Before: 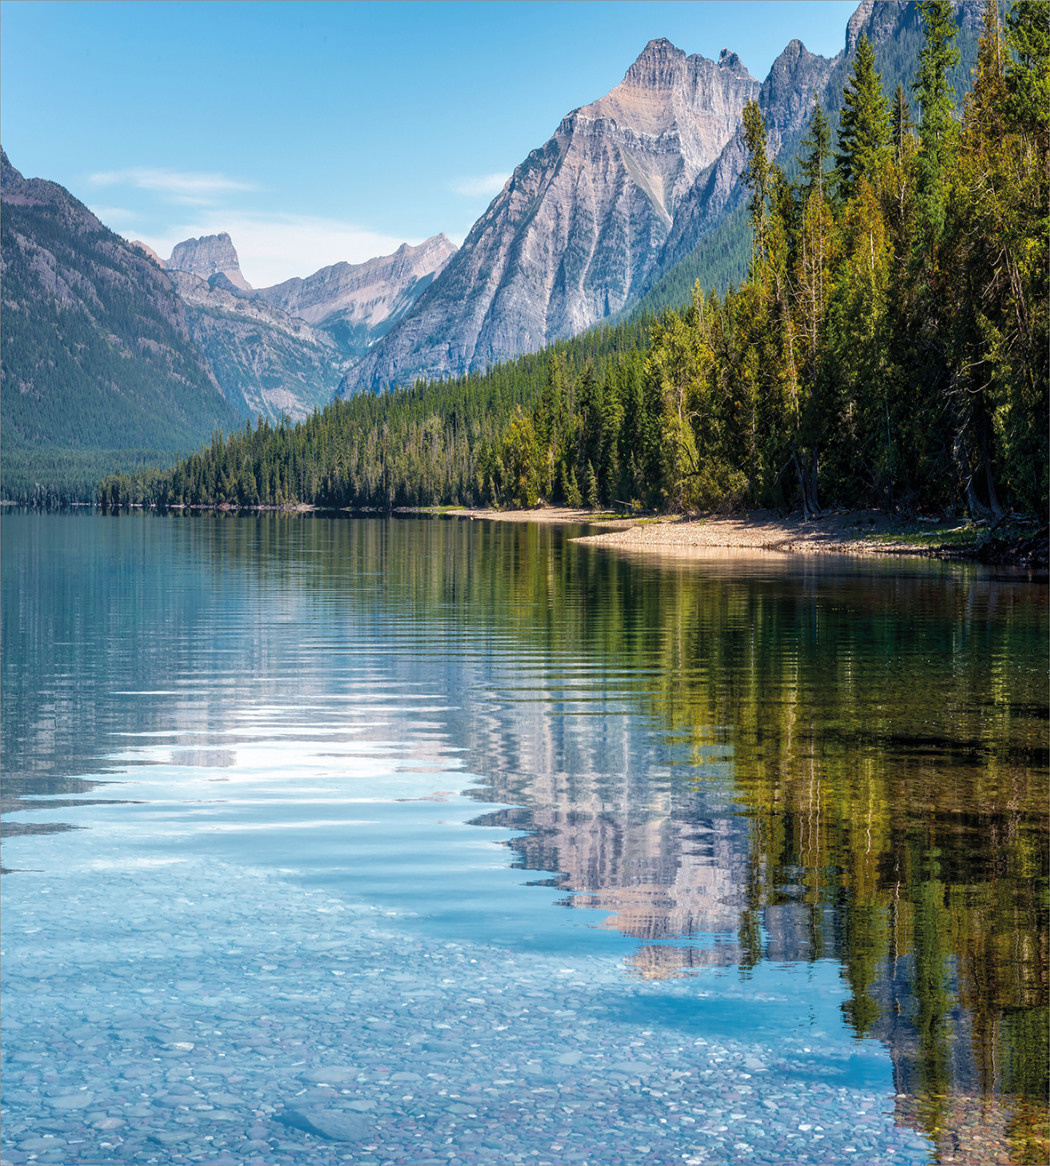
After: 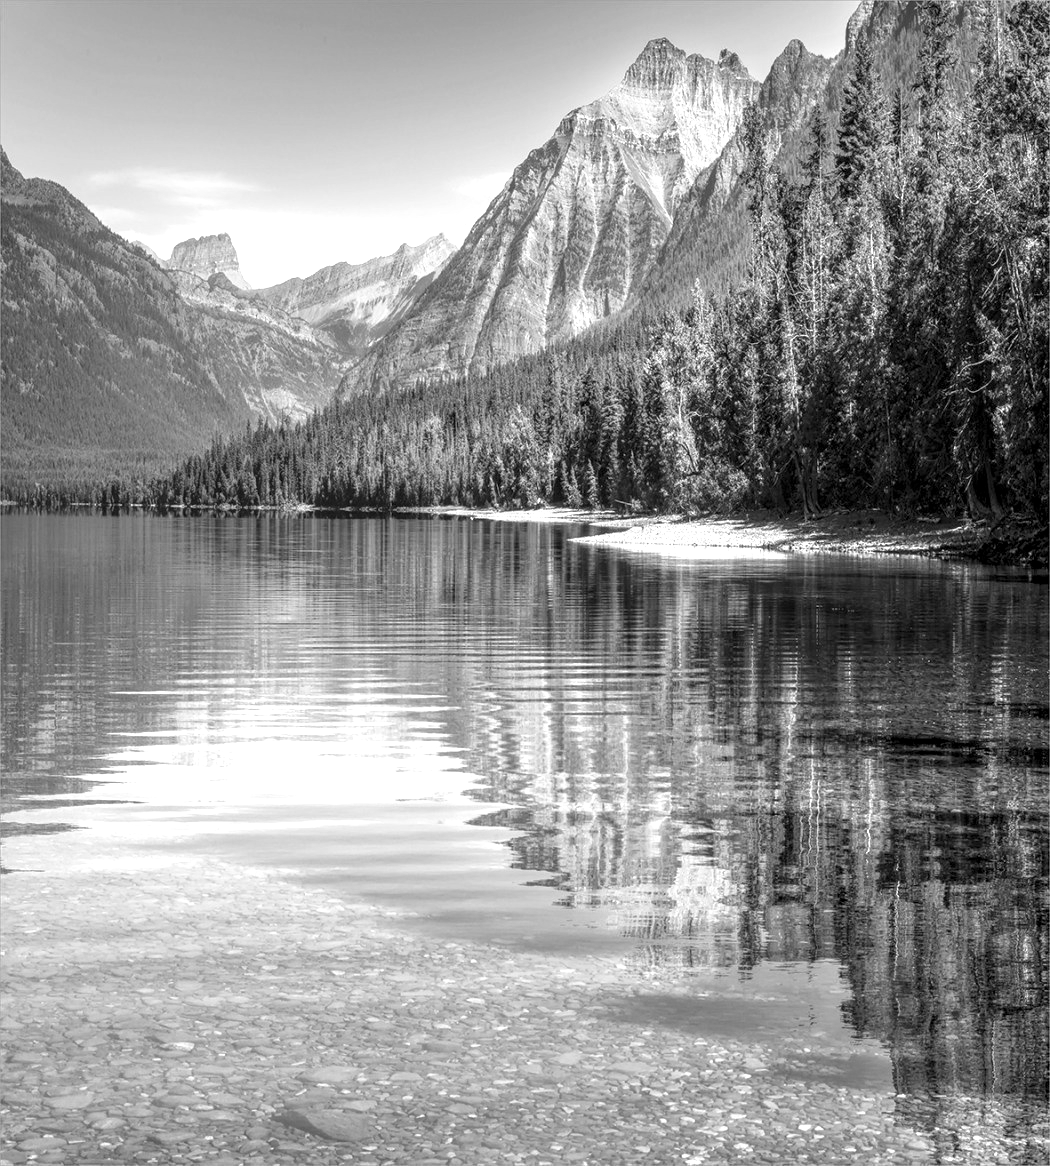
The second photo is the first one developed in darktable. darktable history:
exposure: black level correction 0, exposure 1.1 EV, compensate exposure bias true, compensate highlight preservation false
monochrome: a 26.22, b 42.67, size 0.8
local contrast: on, module defaults
